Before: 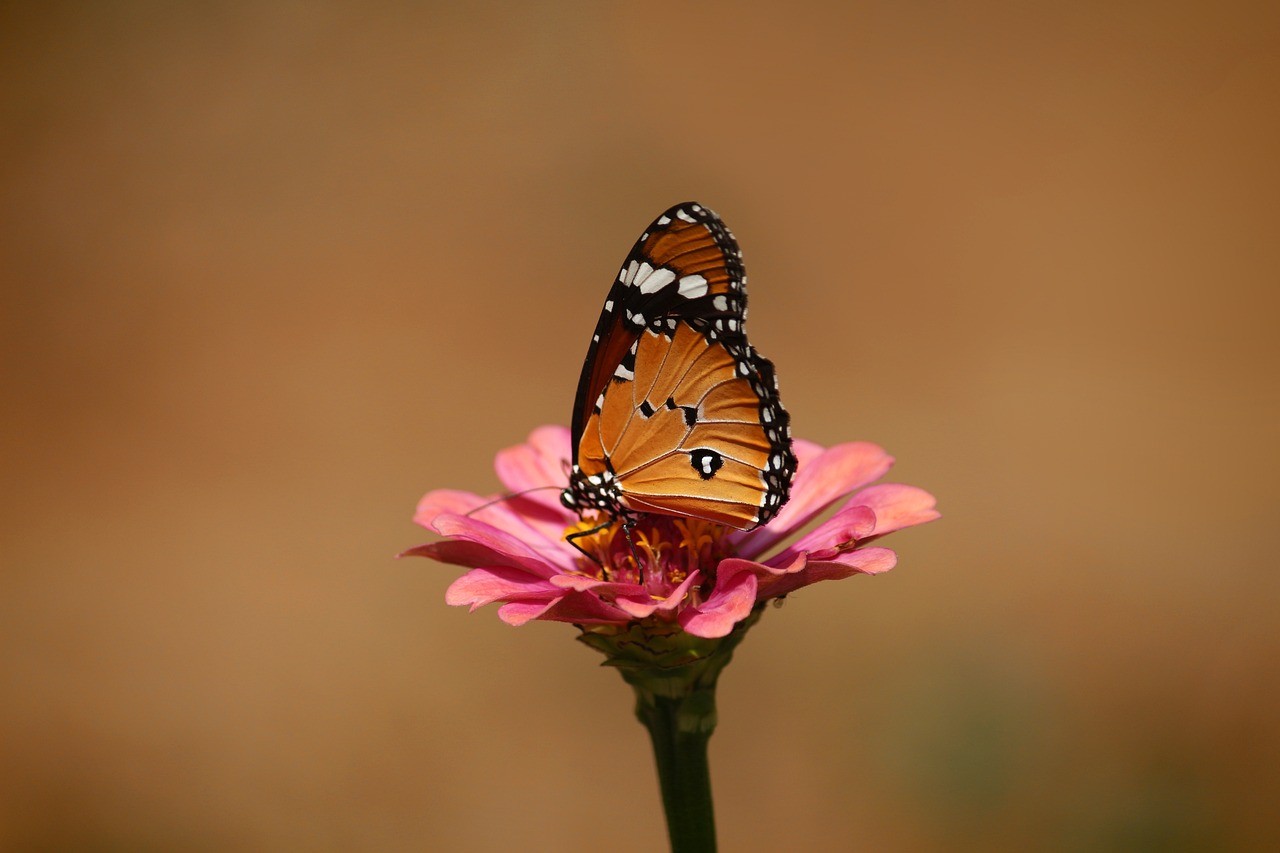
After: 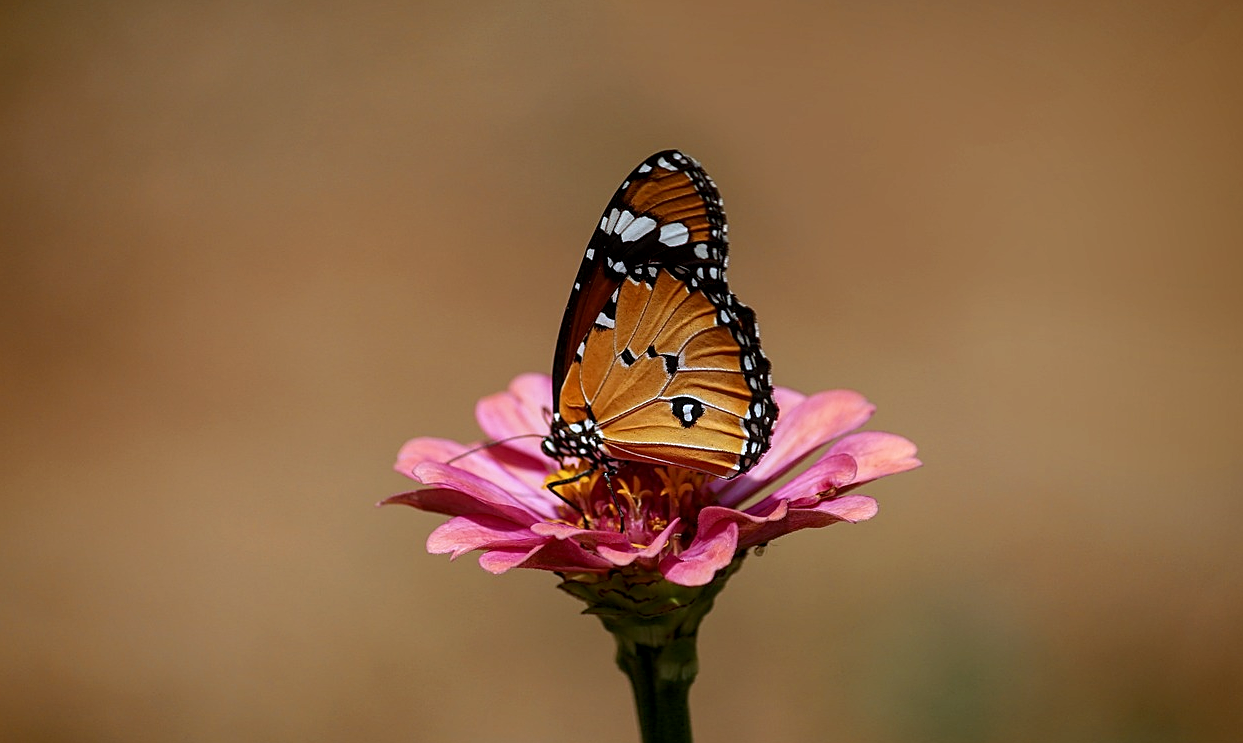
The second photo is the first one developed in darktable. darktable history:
white balance: red 0.926, green 1.003, blue 1.133
crop: left 1.507%, top 6.147%, right 1.379%, bottom 6.637%
exposure: compensate exposure bias true, compensate highlight preservation false
shadows and highlights: radius 264.75, soften with gaussian
local contrast: detail 130%
sharpen: on, module defaults
